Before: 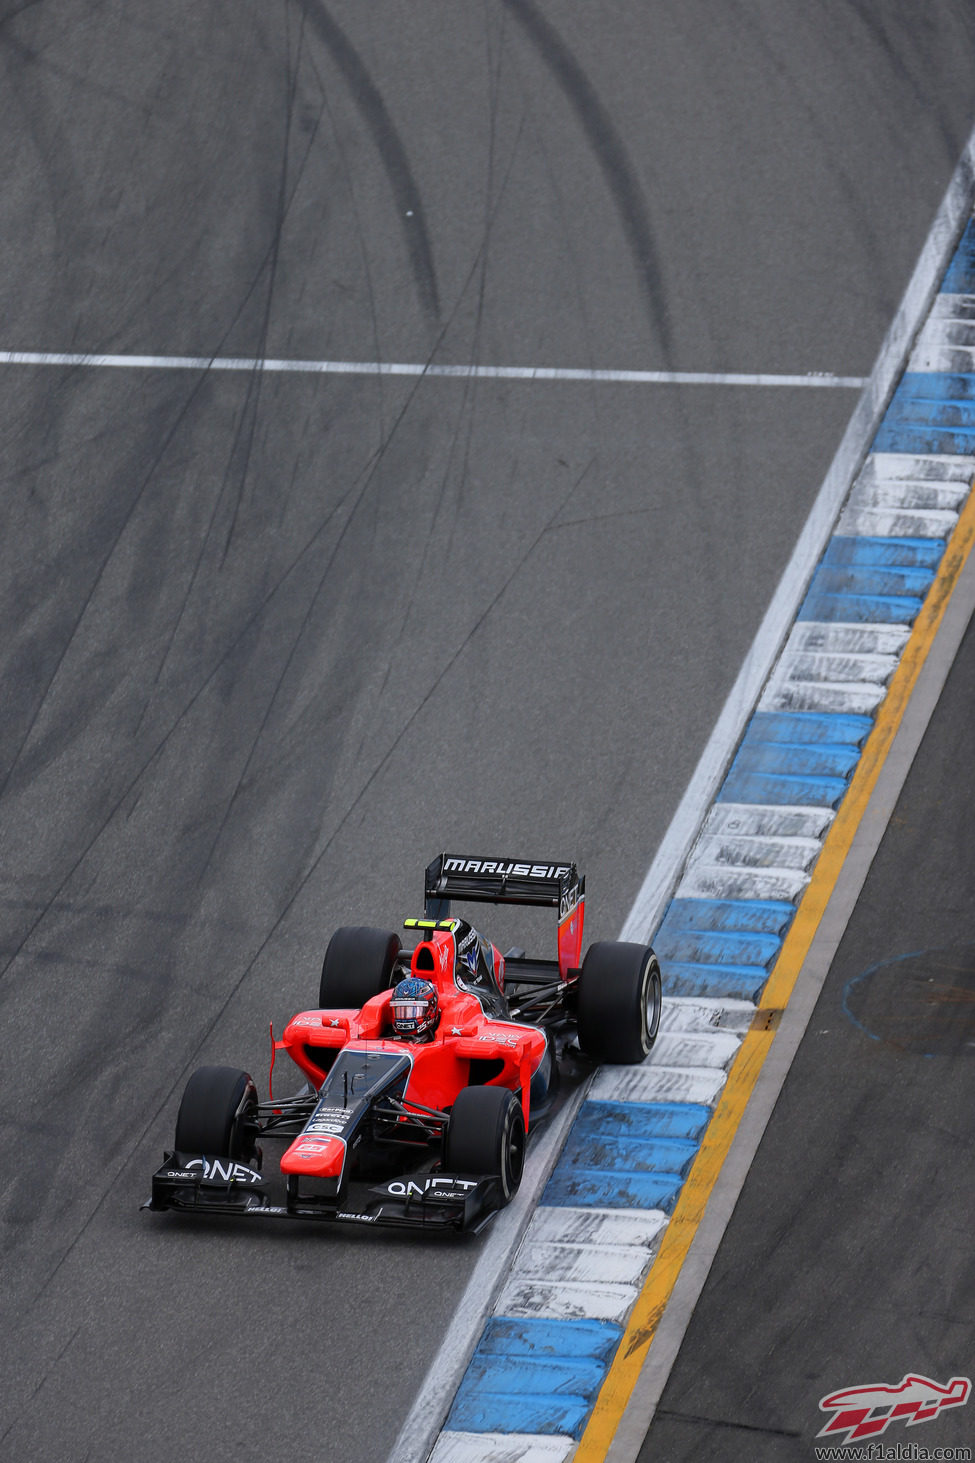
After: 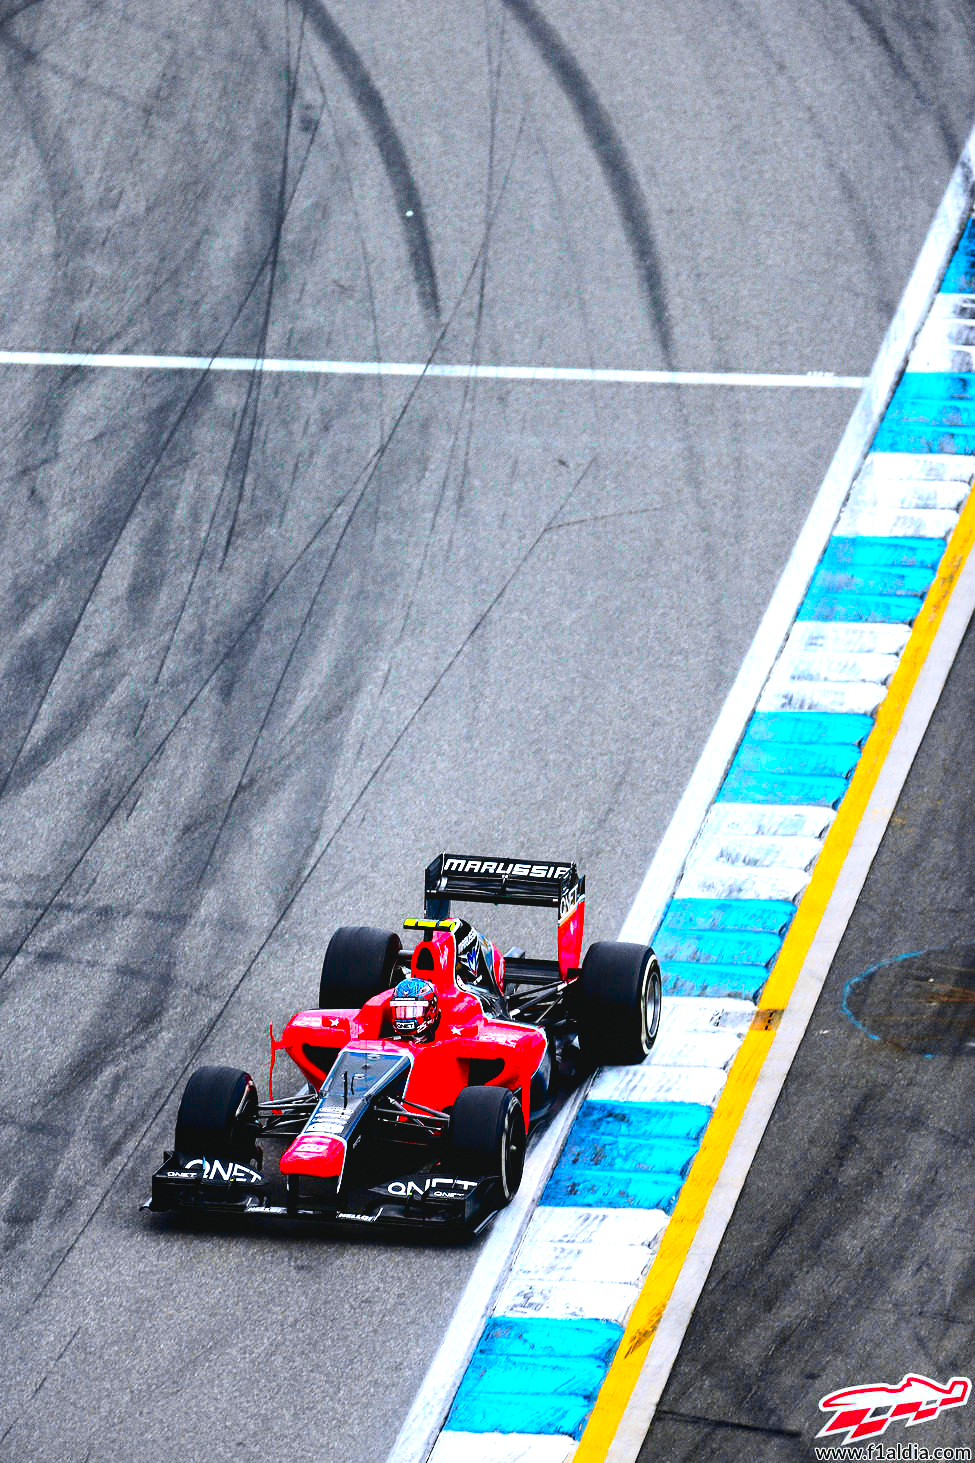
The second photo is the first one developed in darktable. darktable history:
tone equalizer: -8 EV -0.75 EV, -7 EV -0.7 EV, -6 EV -0.6 EV, -5 EV -0.4 EV, -3 EV 0.4 EV, -2 EV 0.6 EV, -1 EV 0.7 EV, +0 EV 0.75 EV, edges refinement/feathering 500, mask exposure compensation -1.57 EV, preserve details no
rotate and perspective: automatic cropping off
local contrast: mode bilateral grid, contrast 20, coarseness 50, detail 132%, midtone range 0.2
contrast brightness saturation: contrast 0.08, saturation 0.2
tone curve: curves: ch0 [(0, 0.056) (0.049, 0.073) (0.155, 0.127) (0.33, 0.331) (0.432, 0.46) (0.601, 0.655) (0.843, 0.876) (1, 0.965)]; ch1 [(0, 0) (0.339, 0.334) (0.445, 0.419) (0.476, 0.454) (0.497, 0.494) (0.53, 0.511) (0.557, 0.549) (0.613, 0.614) (0.728, 0.729) (1, 1)]; ch2 [(0, 0) (0.327, 0.318) (0.417, 0.426) (0.46, 0.453) (0.502, 0.5) (0.526, 0.52) (0.54, 0.543) (0.606, 0.61) (0.74, 0.716) (1, 1)], color space Lab, independent channels, preserve colors none
exposure: black level correction 0.01, exposure 1 EV, compensate highlight preservation false
color balance rgb: perceptual saturation grading › global saturation 30%, global vibrance 30%
grain: coarseness 0.09 ISO
